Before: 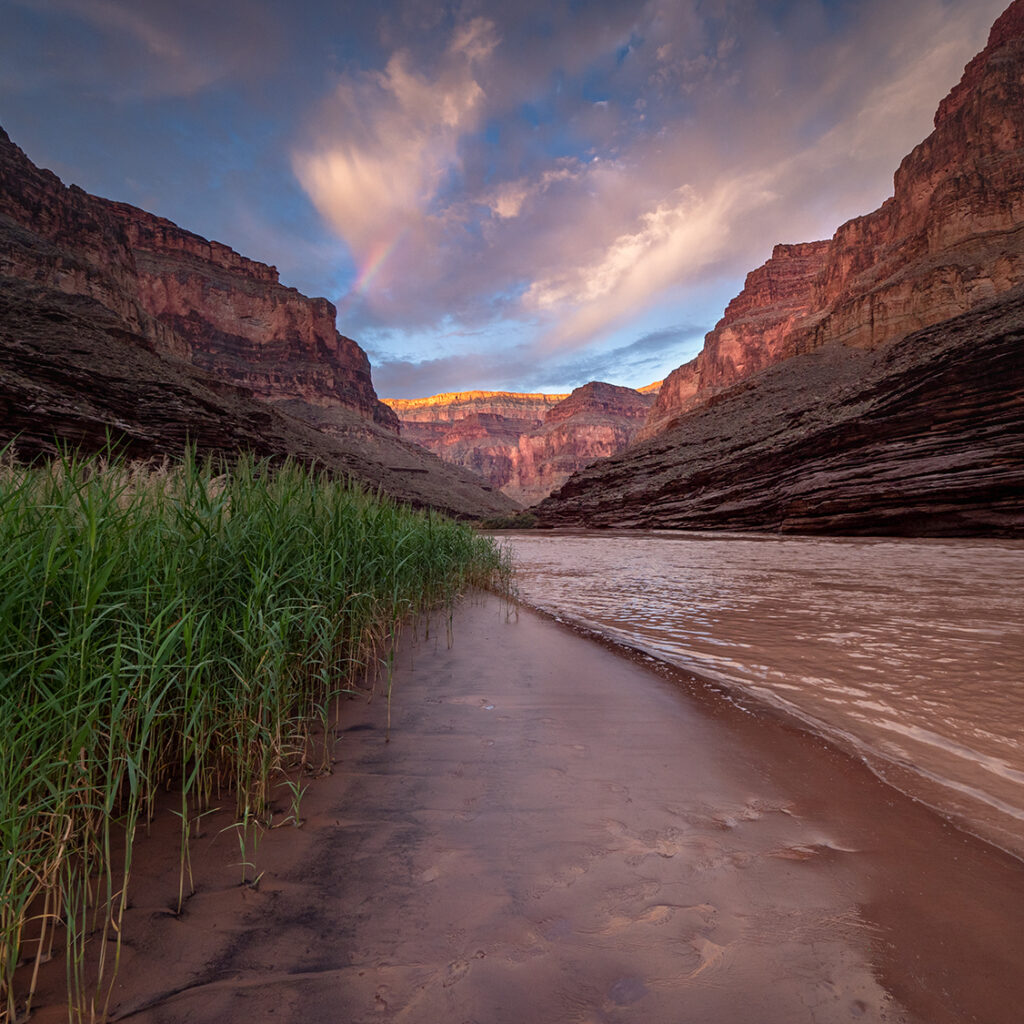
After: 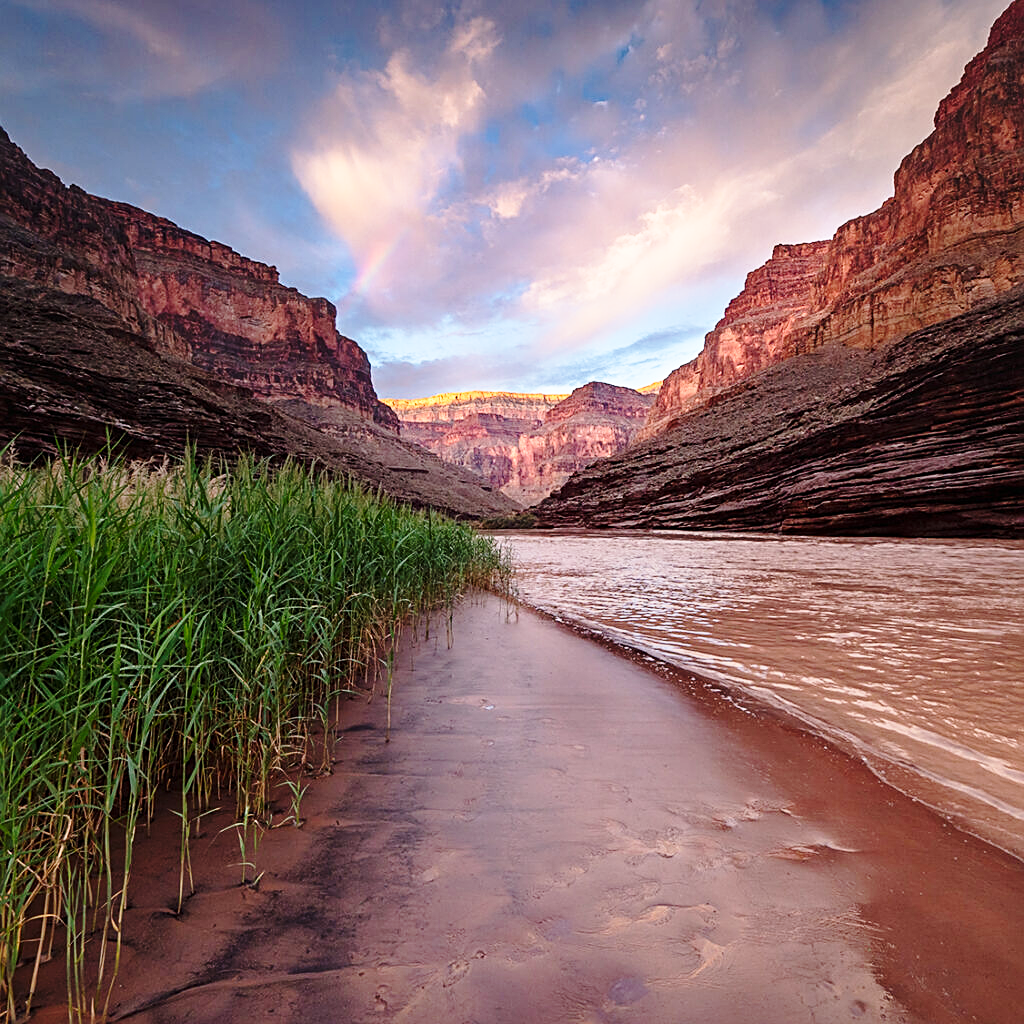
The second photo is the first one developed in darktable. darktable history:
base curve: curves: ch0 [(0, 0) (0.028, 0.03) (0.121, 0.232) (0.46, 0.748) (0.859, 0.968) (1, 1)], preserve colors none
shadows and highlights: shadows 0, highlights 40
sharpen: on, module defaults
